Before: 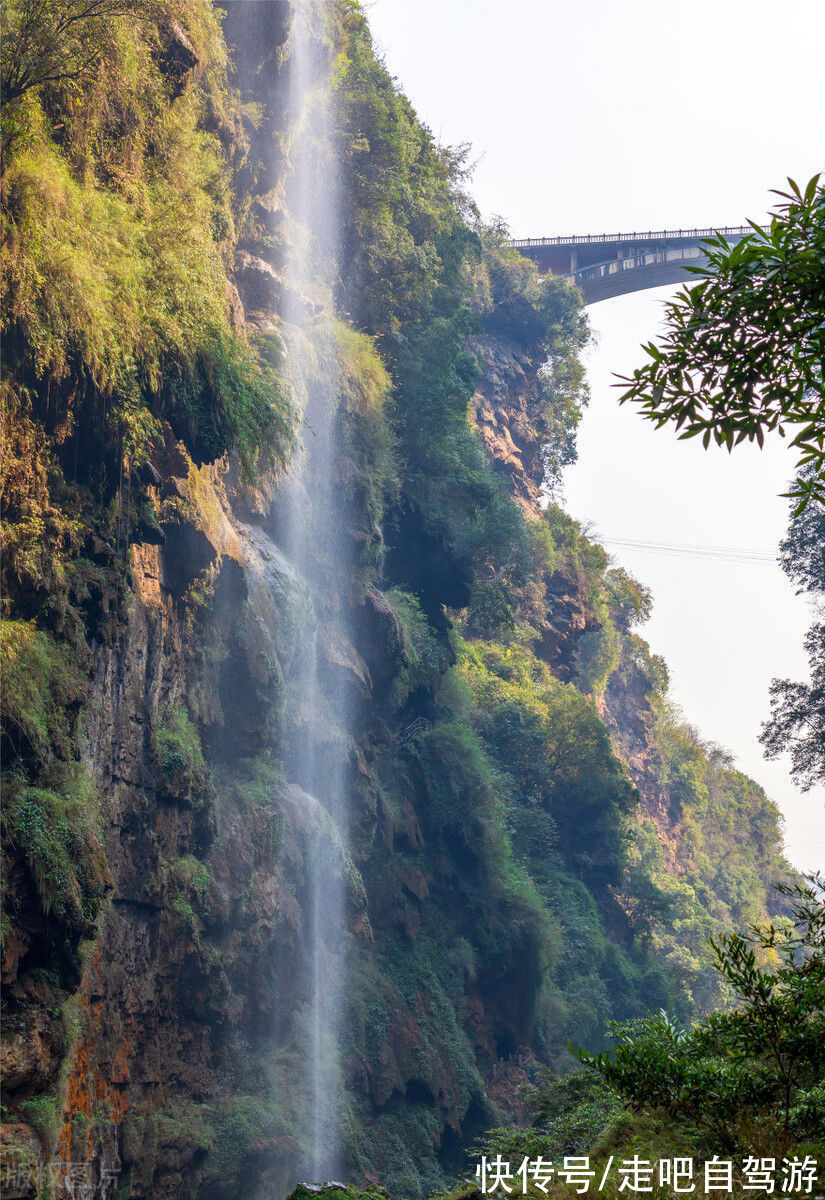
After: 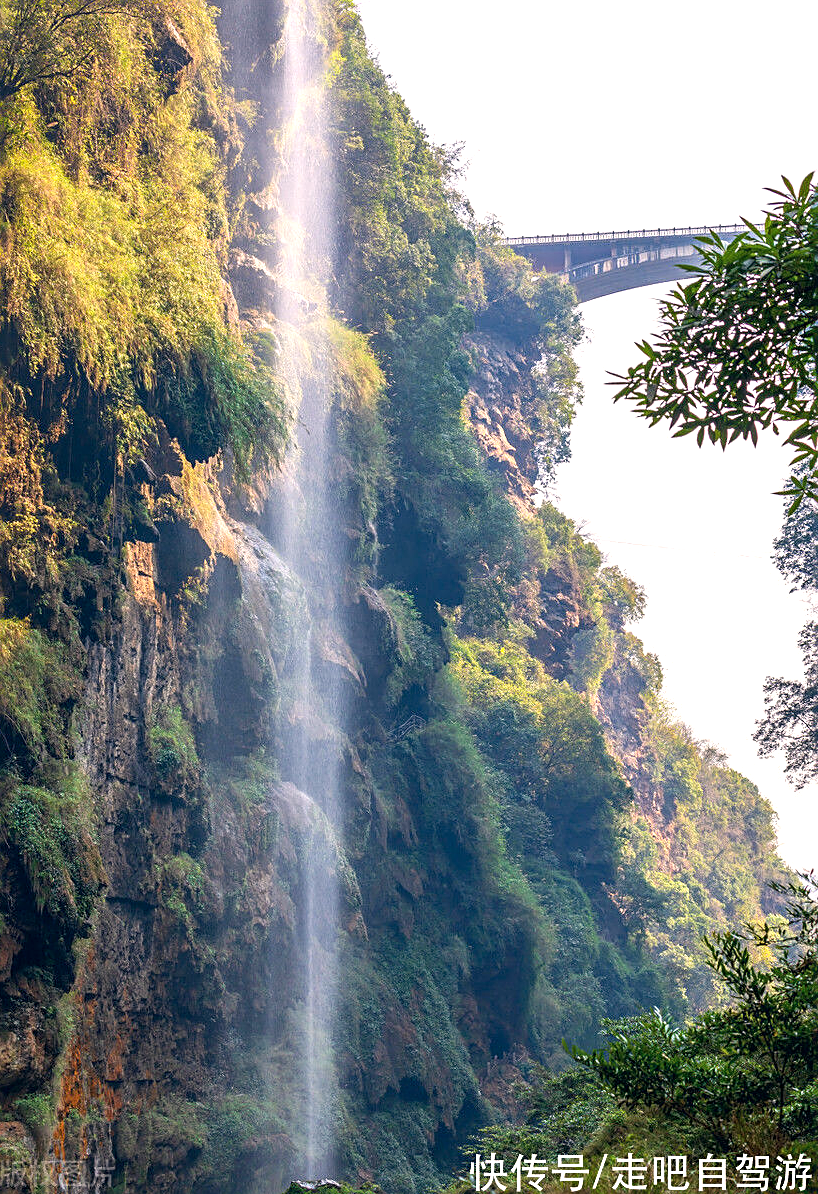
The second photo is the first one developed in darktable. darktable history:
crop and rotate: left 0.754%, top 0.176%, bottom 0.316%
sharpen: on, module defaults
color correction: highlights a* 5.36, highlights b* 5.31, shadows a* -4.41, shadows b* -5.11
exposure: exposure 0.496 EV, compensate highlight preservation false
